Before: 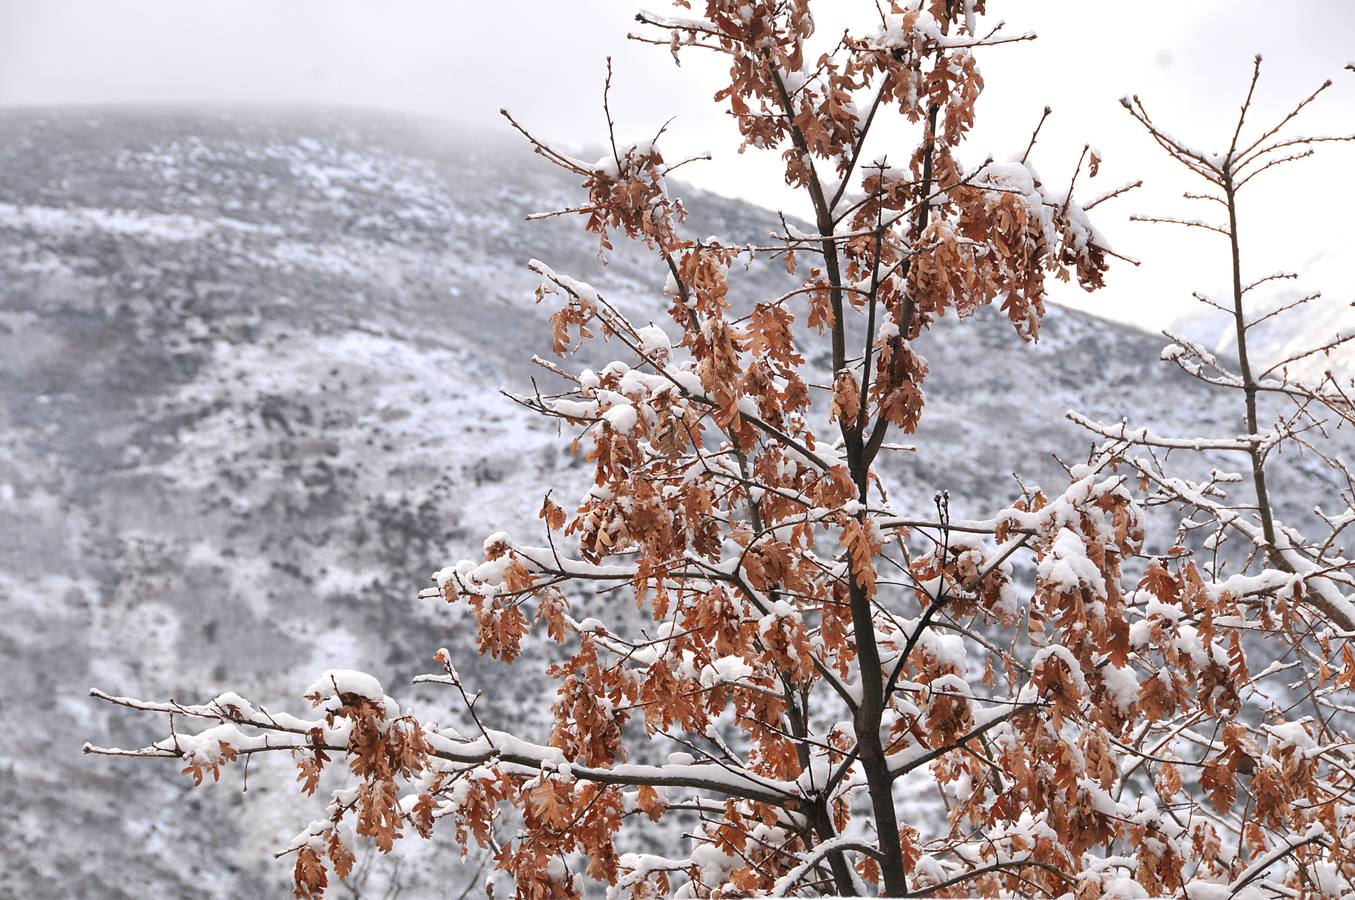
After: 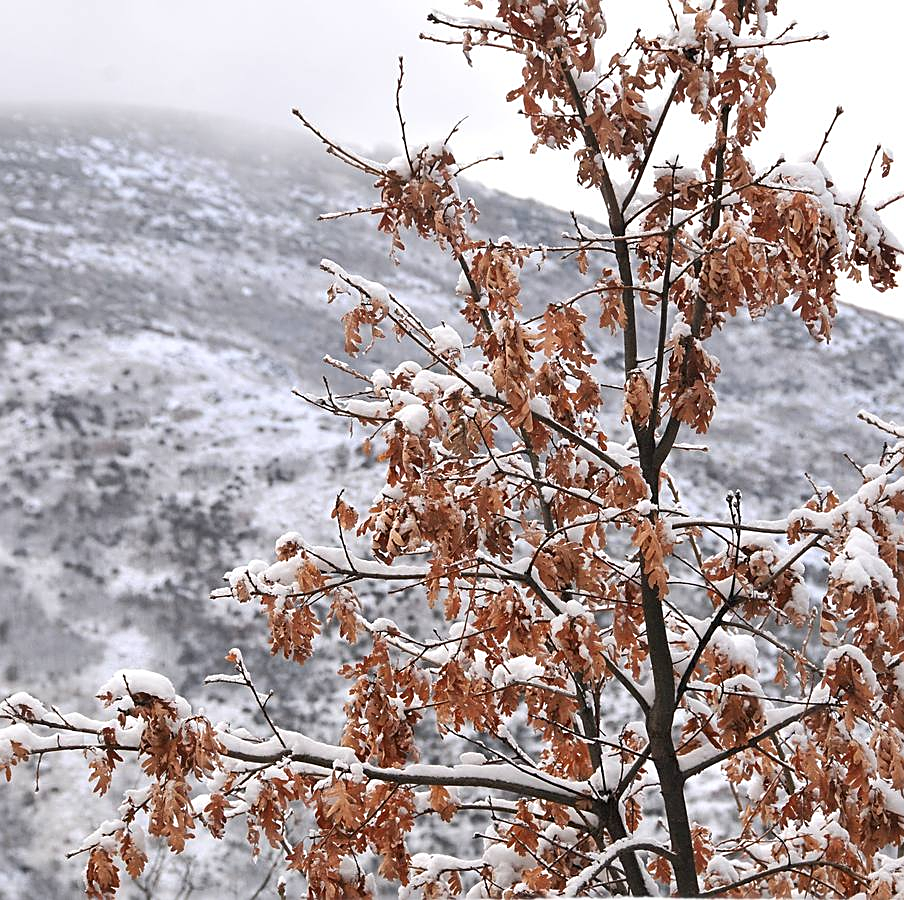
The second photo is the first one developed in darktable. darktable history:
sharpen: on, module defaults
crop: left 15.386%, right 17.881%
